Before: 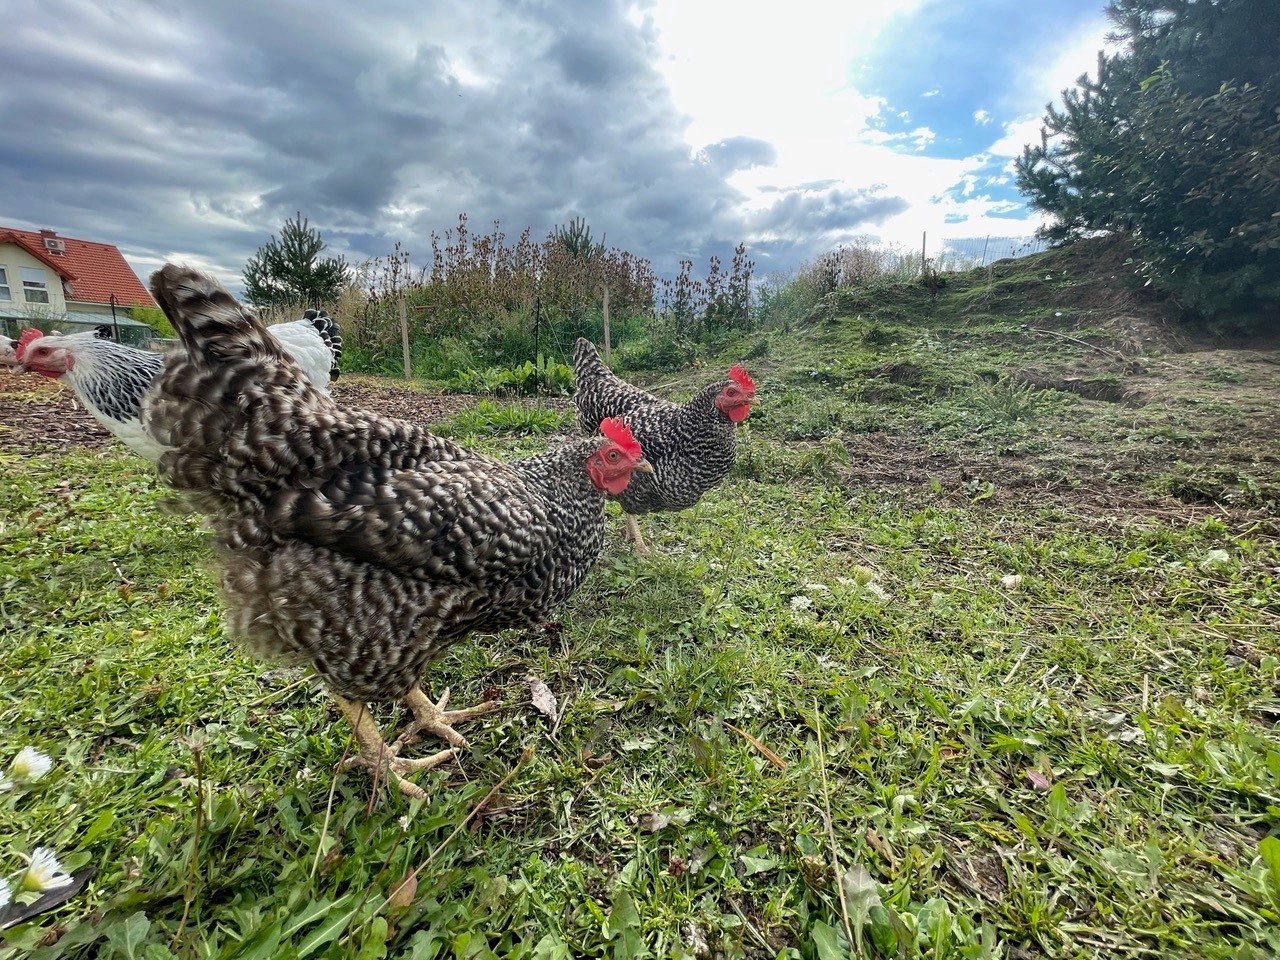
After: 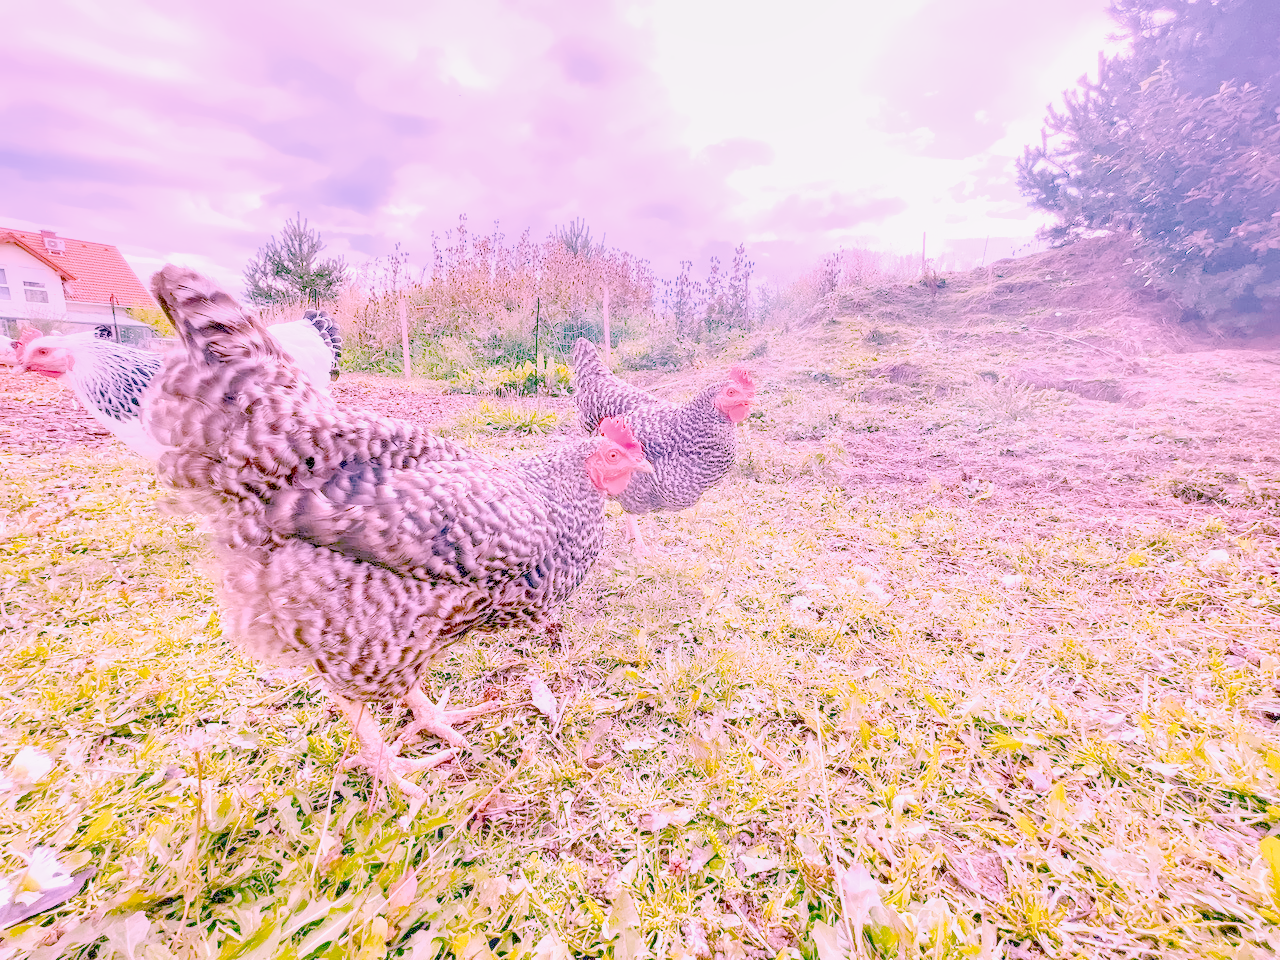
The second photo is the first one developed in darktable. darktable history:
filmic rgb "scene-referred default": black relative exposure -7.65 EV, white relative exposure 4.56 EV, hardness 3.61
raw chromatic aberrations: on, module defaults
color balance rgb: perceptual saturation grading › global saturation 25%, global vibrance 20%
hot pixels: on, module defaults
lens correction: scale 1.01, crop 1, focal 85, aperture 2.8, distance 2.07, camera "Canon EOS RP", lens "Canon RF 85mm F2 MACRO IS STM"
raw denoise: x [[0, 0.25, 0.5, 0.75, 1] ×4]
denoise (profiled): preserve shadows 1.11, scattering 0.121, a [-1, 0, 0], b [0, 0, 0], compensate highlight preservation false
highlight reconstruction: method reconstruct in LCh, iterations 1, diameter of reconstruction 64 px
white balance: red 1.907, blue 1.815
exposure: black level correction 0, exposure 0.95 EV, compensate exposure bias true, compensate highlight preservation false
tone equalizer "relight: fill-in": -7 EV 0.15 EV, -6 EV 0.6 EV, -5 EV 1.15 EV, -4 EV 1.33 EV, -3 EV 1.15 EV, -2 EV 0.6 EV, -1 EV 0.15 EV, mask exposure compensation -0.5 EV
local contrast: detail 130%
